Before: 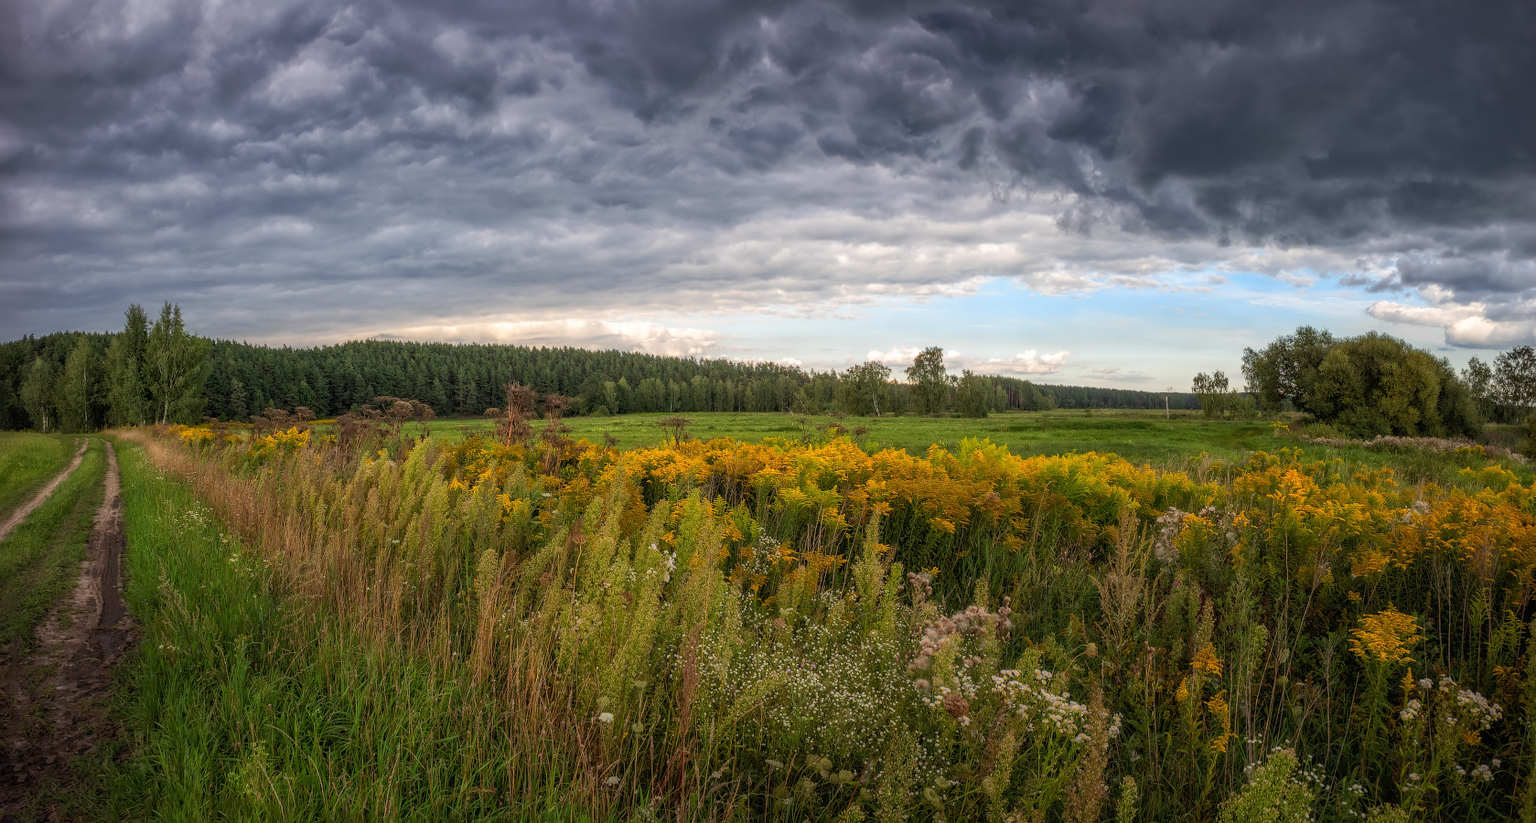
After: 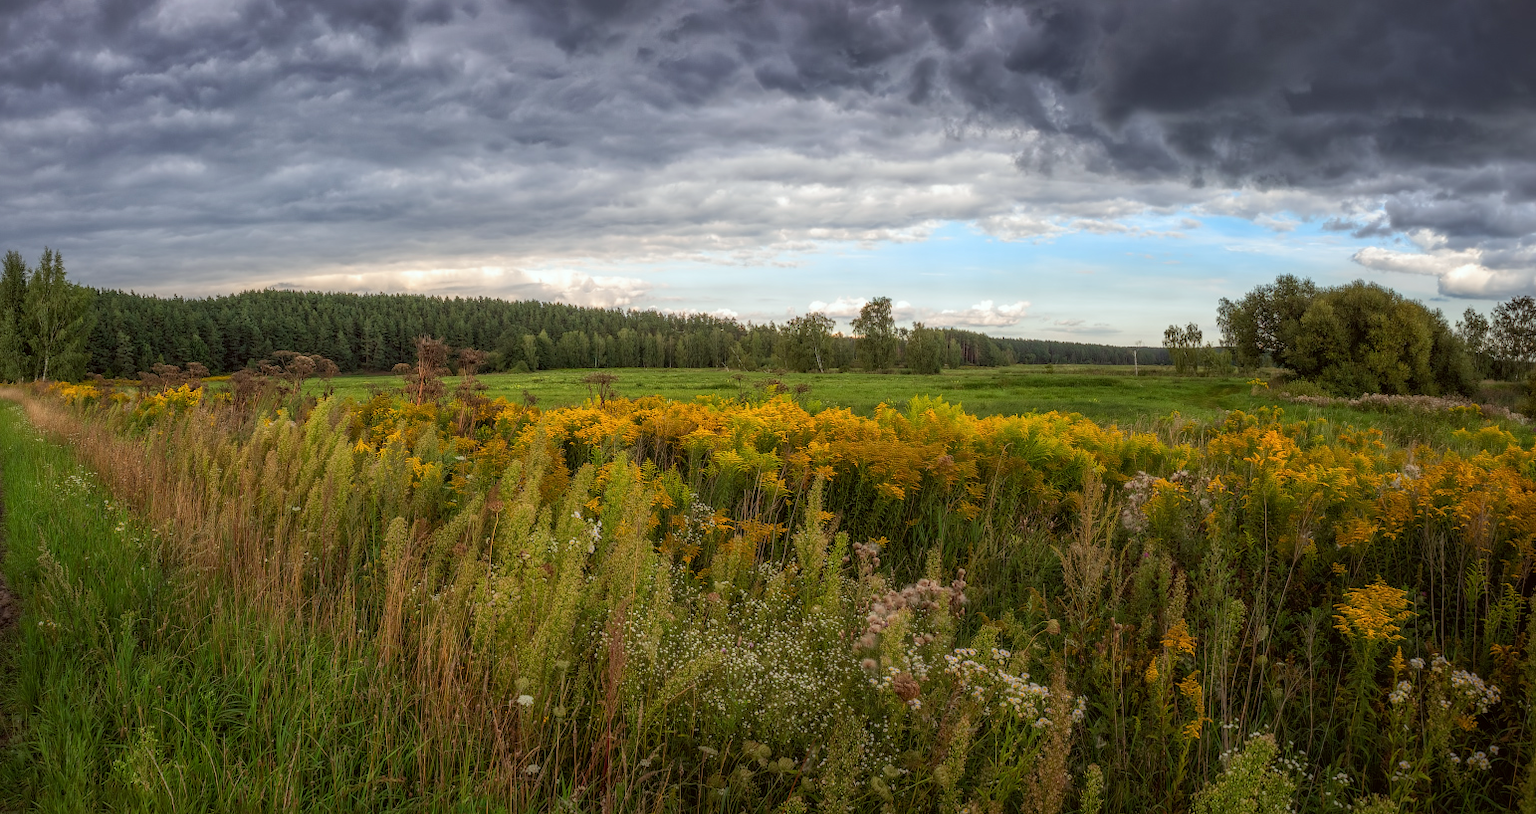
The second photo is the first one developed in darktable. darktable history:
color correction: highlights a* -2.84, highlights b* -2, shadows a* 2.31, shadows b* 3.02
crop and rotate: left 8.046%, top 9.037%
